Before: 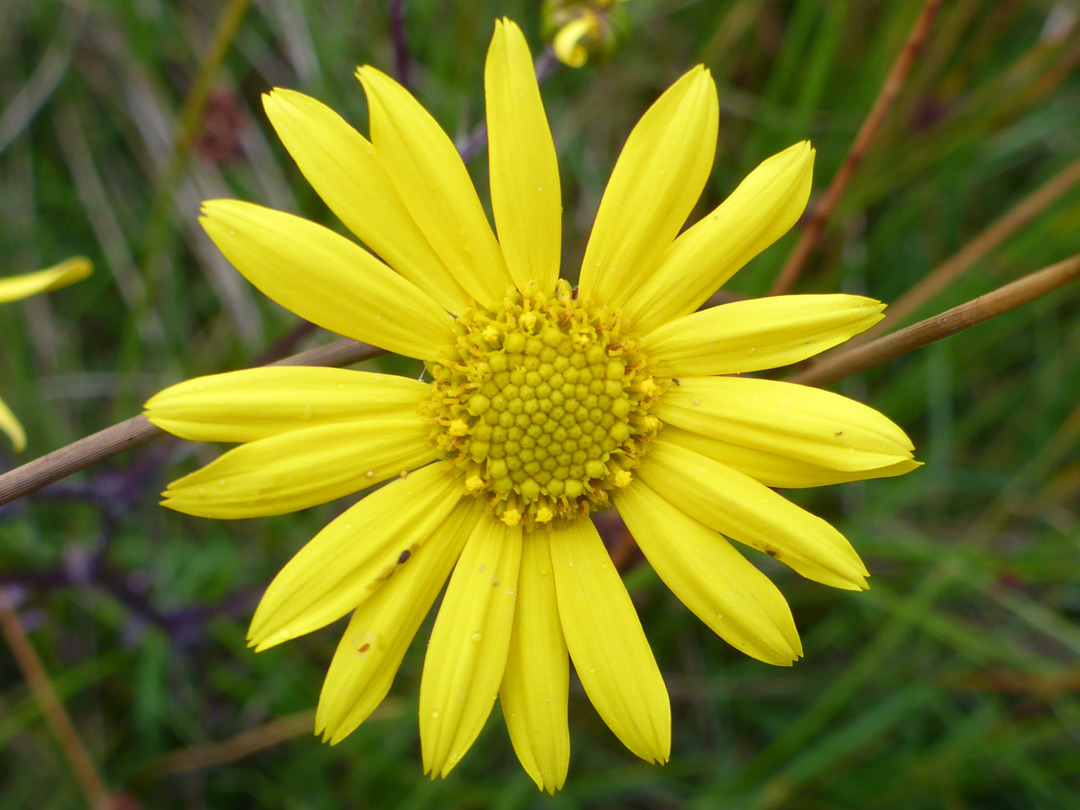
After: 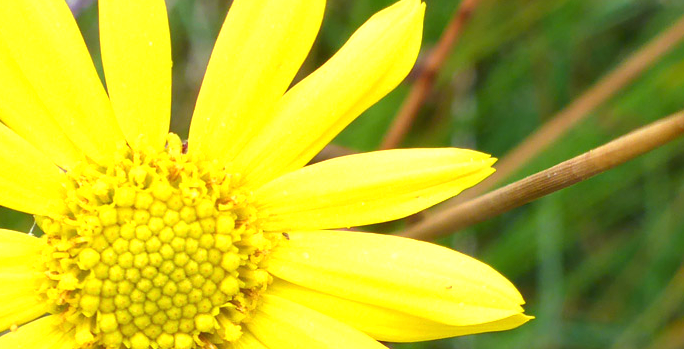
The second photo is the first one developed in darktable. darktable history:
crop: left 36.179%, top 18.121%, right 0.451%, bottom 38.669%
exposure: black level correction 0, exposure 1 EV, compensate exposure bias true, compensate highlight preservation false
